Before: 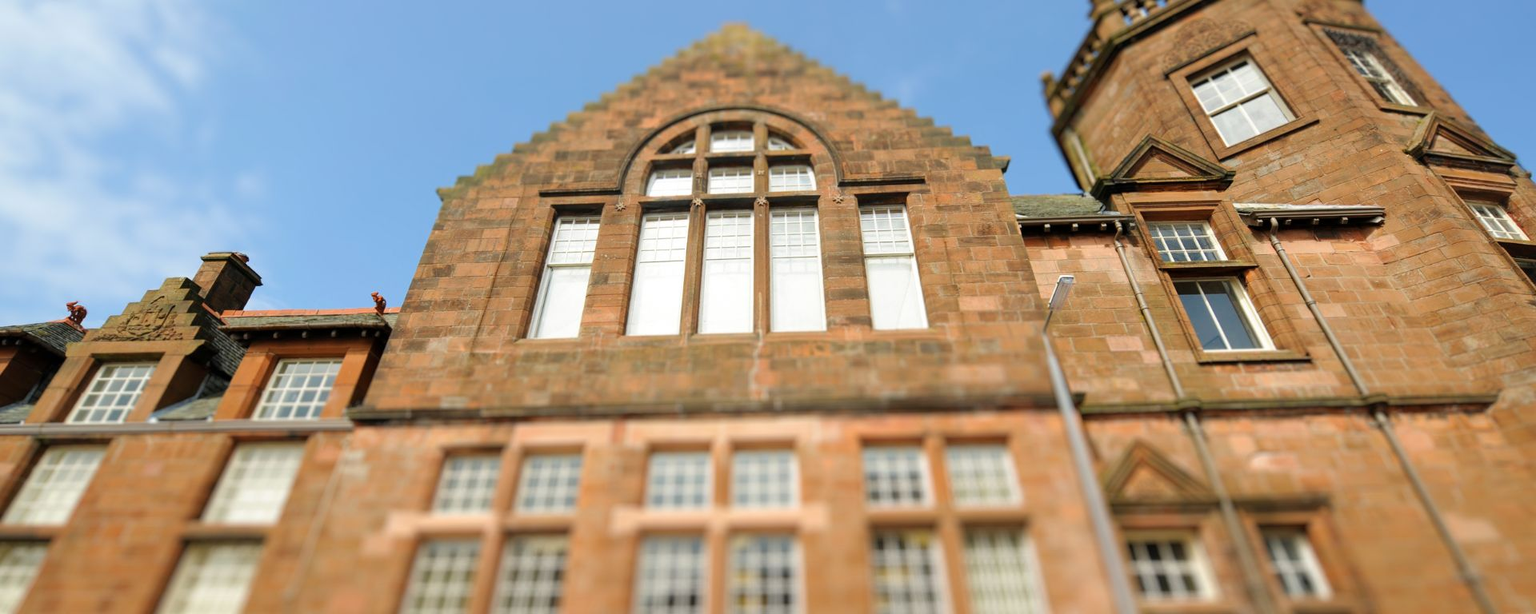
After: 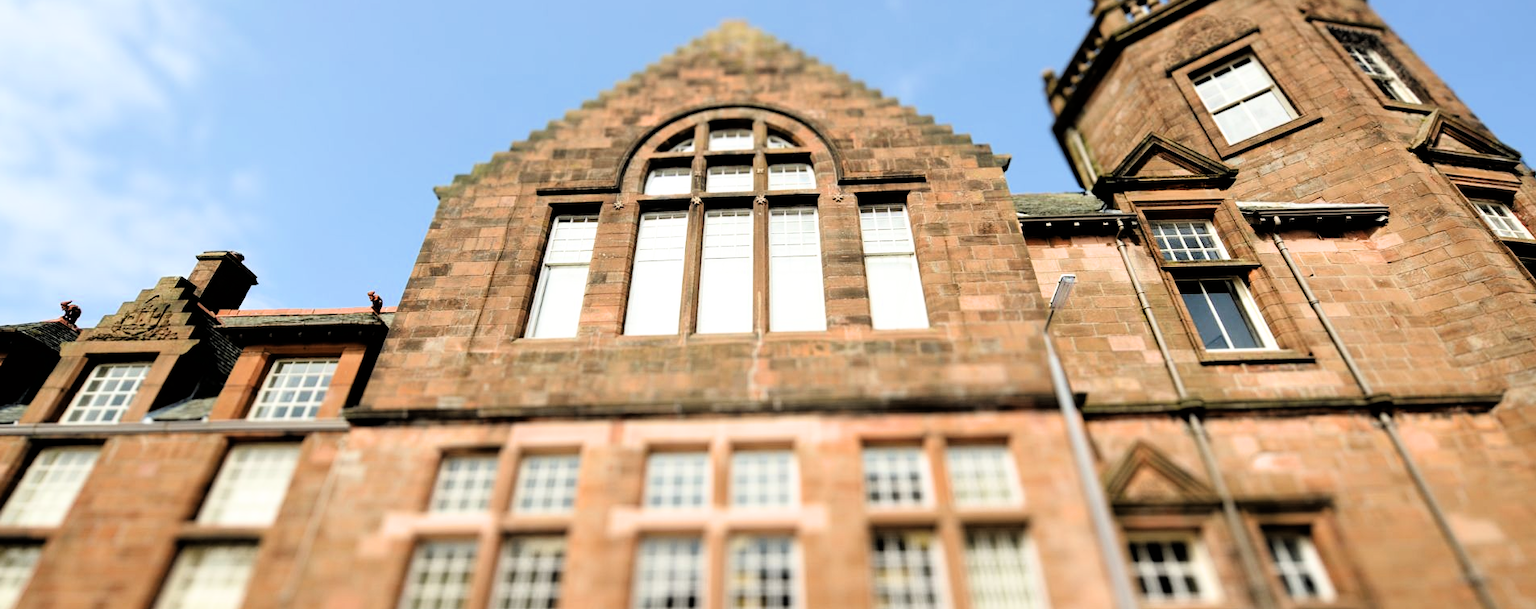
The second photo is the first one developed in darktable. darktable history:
crop: left 0.454%, top 0.551%, right 0.239%, bottom 0.904%
filmic rgb: black relative exposure -3.75 EV, white relative exposure 2.4 EV, threshold 5.98 EV, dynamic range scaling -49.91%, hardness 3.48, latitude 30.01%, contrast 1.807, enable highlight reconstruction true
